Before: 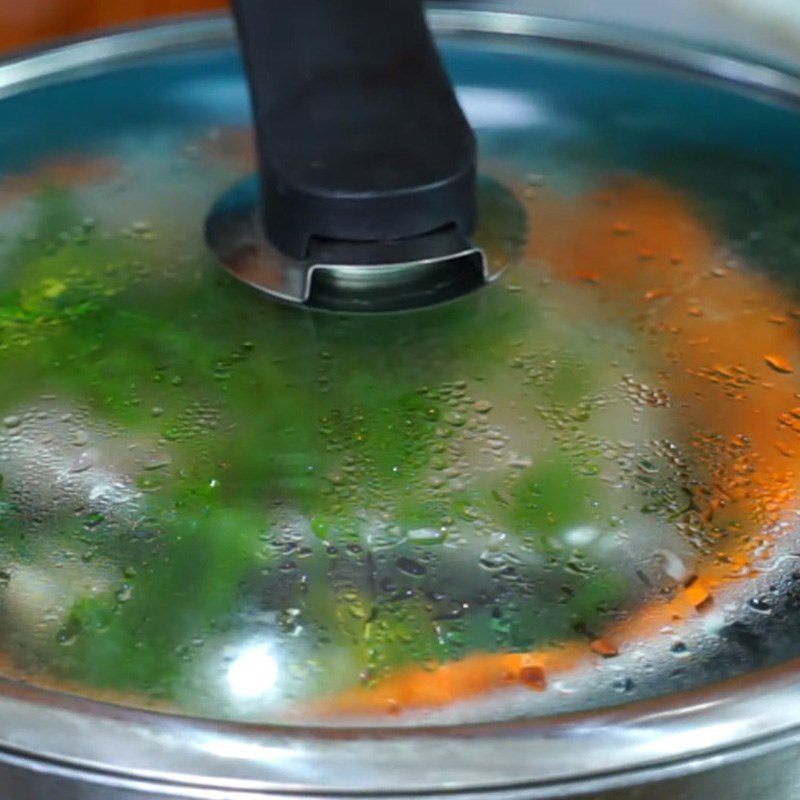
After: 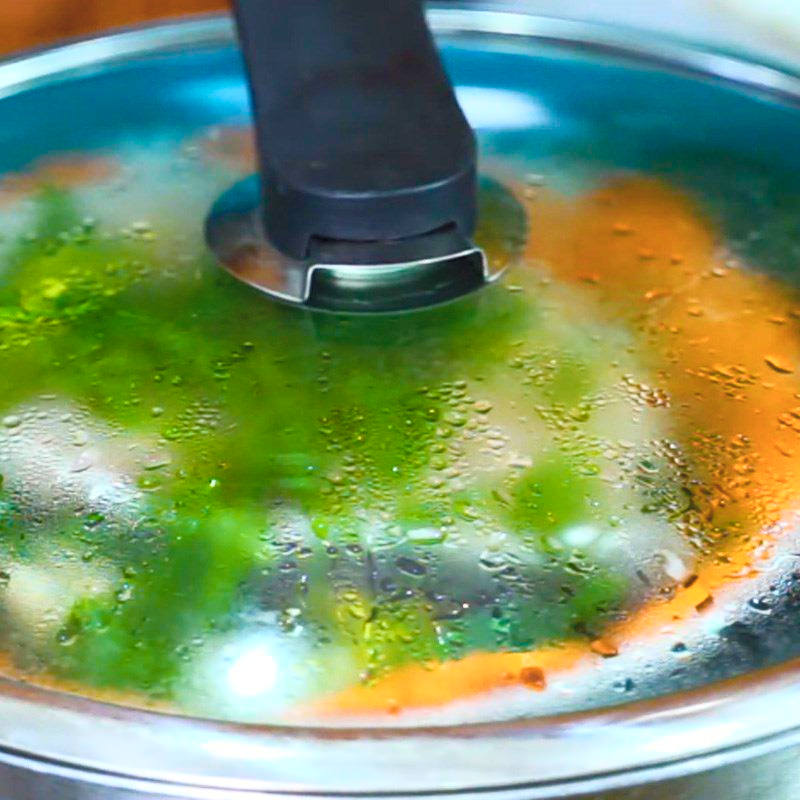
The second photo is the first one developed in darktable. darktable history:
color zones: curves: ch1 [(0.077, 0.436) (0.25, 0.5) (0.75, 0.5)]
color balance rgb: perceptual saturation grading › global saturation 20%, perceptual saturation grading › highlights -25.84%, perceptual saturation grading › shadows 49.663%, global vibrance 39.535%
contrast brightness saturation: contrast 0.377, brightness 0.518
